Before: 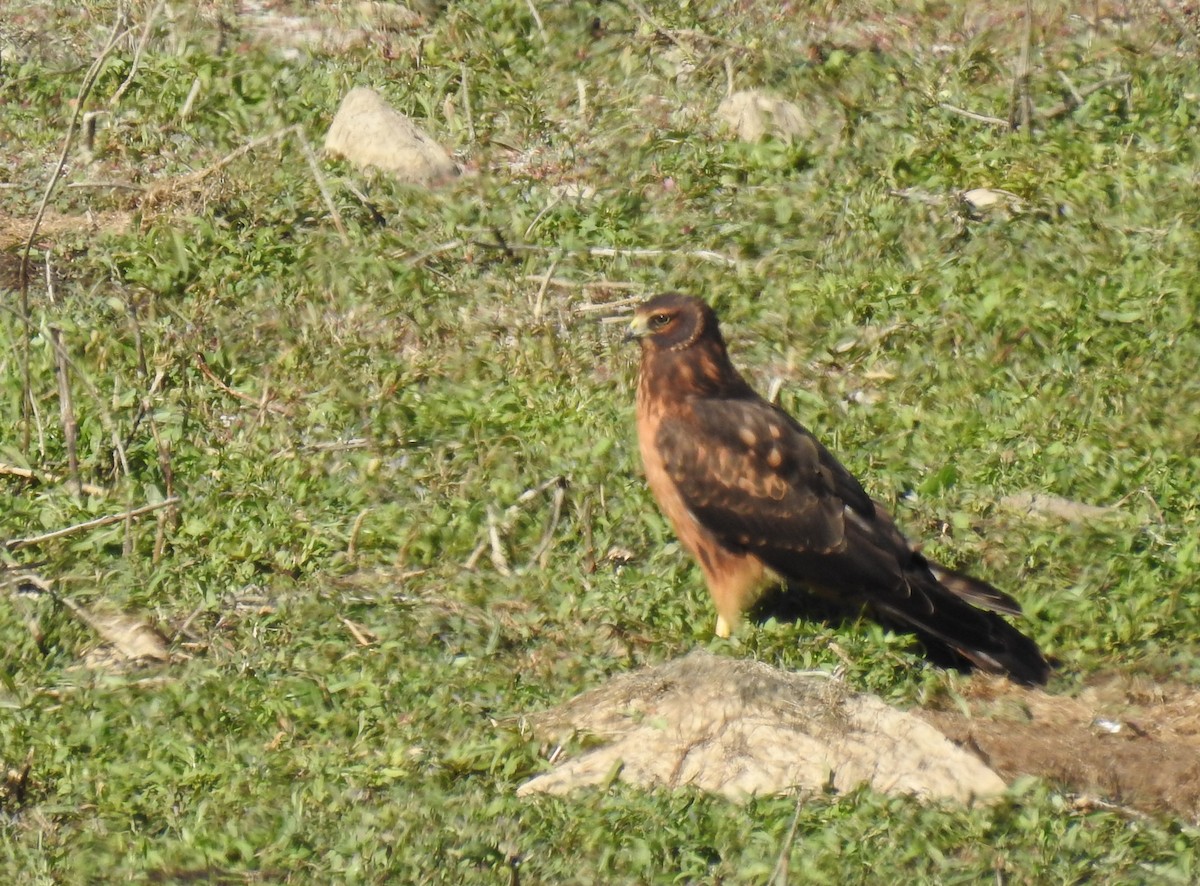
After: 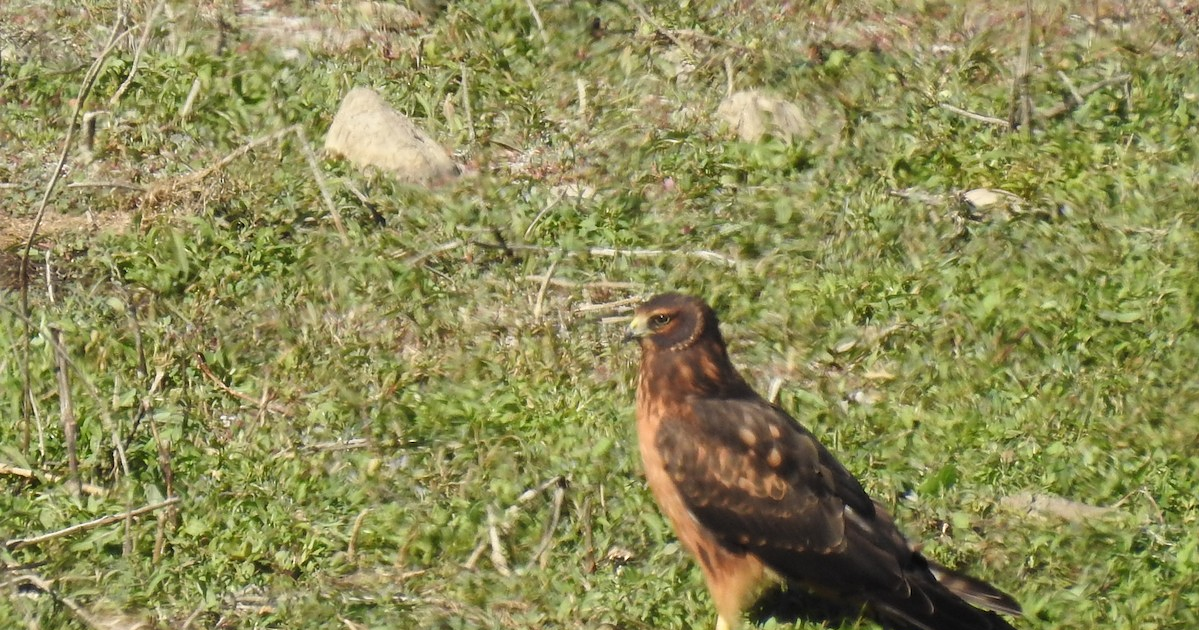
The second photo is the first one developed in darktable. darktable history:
sharpen: amount 0.216
crop: right 0.001%, bottom 28.817%
